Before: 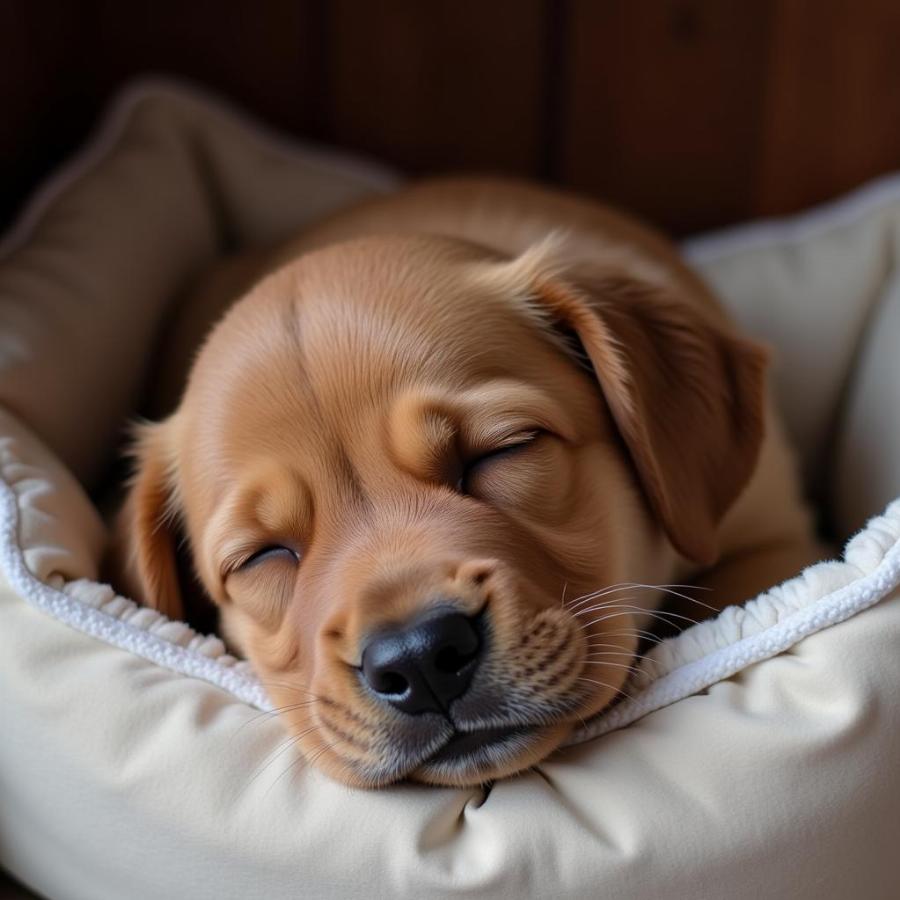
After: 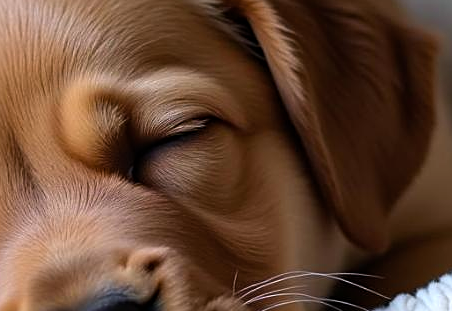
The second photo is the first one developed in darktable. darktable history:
sharpen: on, module defaults
crop: left 36.607%, top 34.735%, right 13.146%, bottom 30.611%
color balance rgb: linear chroma grading › global chroma 10%, global vibrance 10%, contrast 15%, saturation formula JzAzBz (2021)
white balance: red 0.98, blue 1.034
